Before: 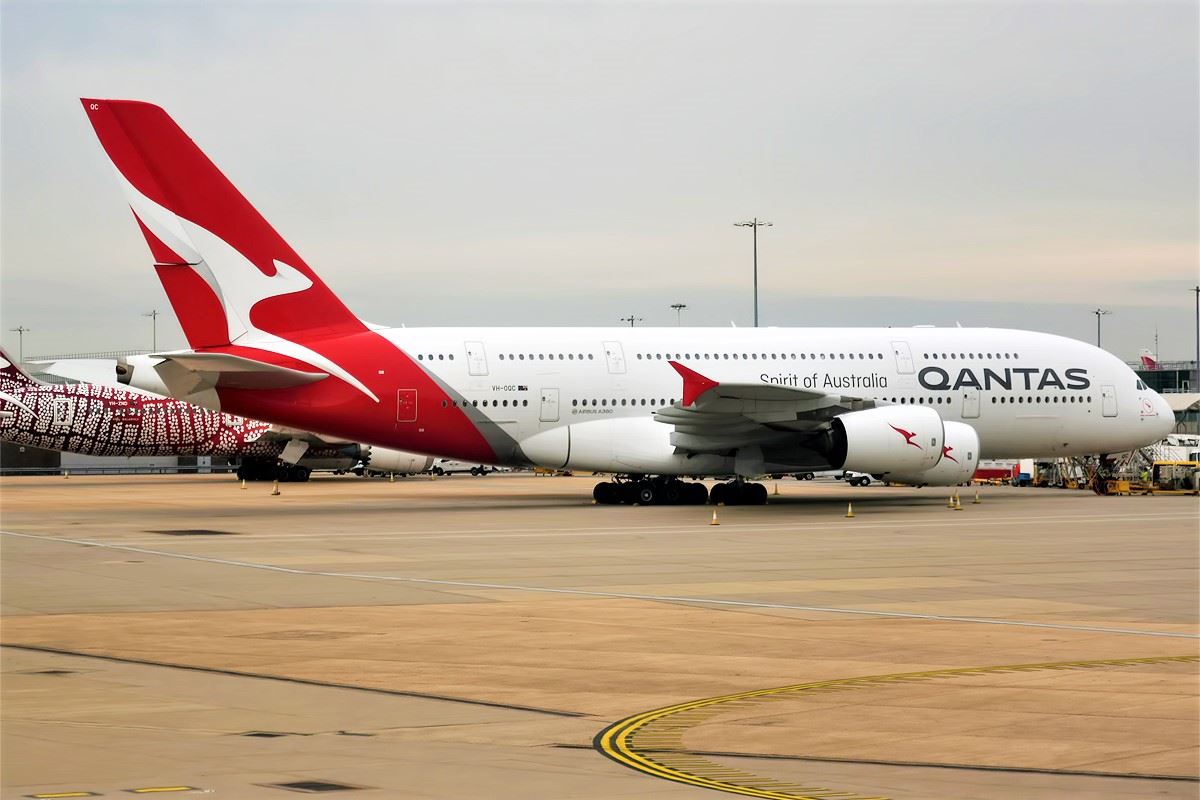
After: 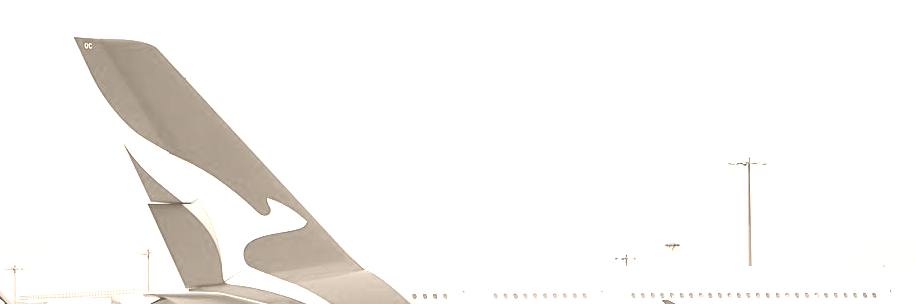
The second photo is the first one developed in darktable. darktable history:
crop: left 0.579%, top 7.627%, right 23.167%, bottom 54.275%
colorize: hue 34.49°, saturation 35.33%, source mix 100%, version 1
